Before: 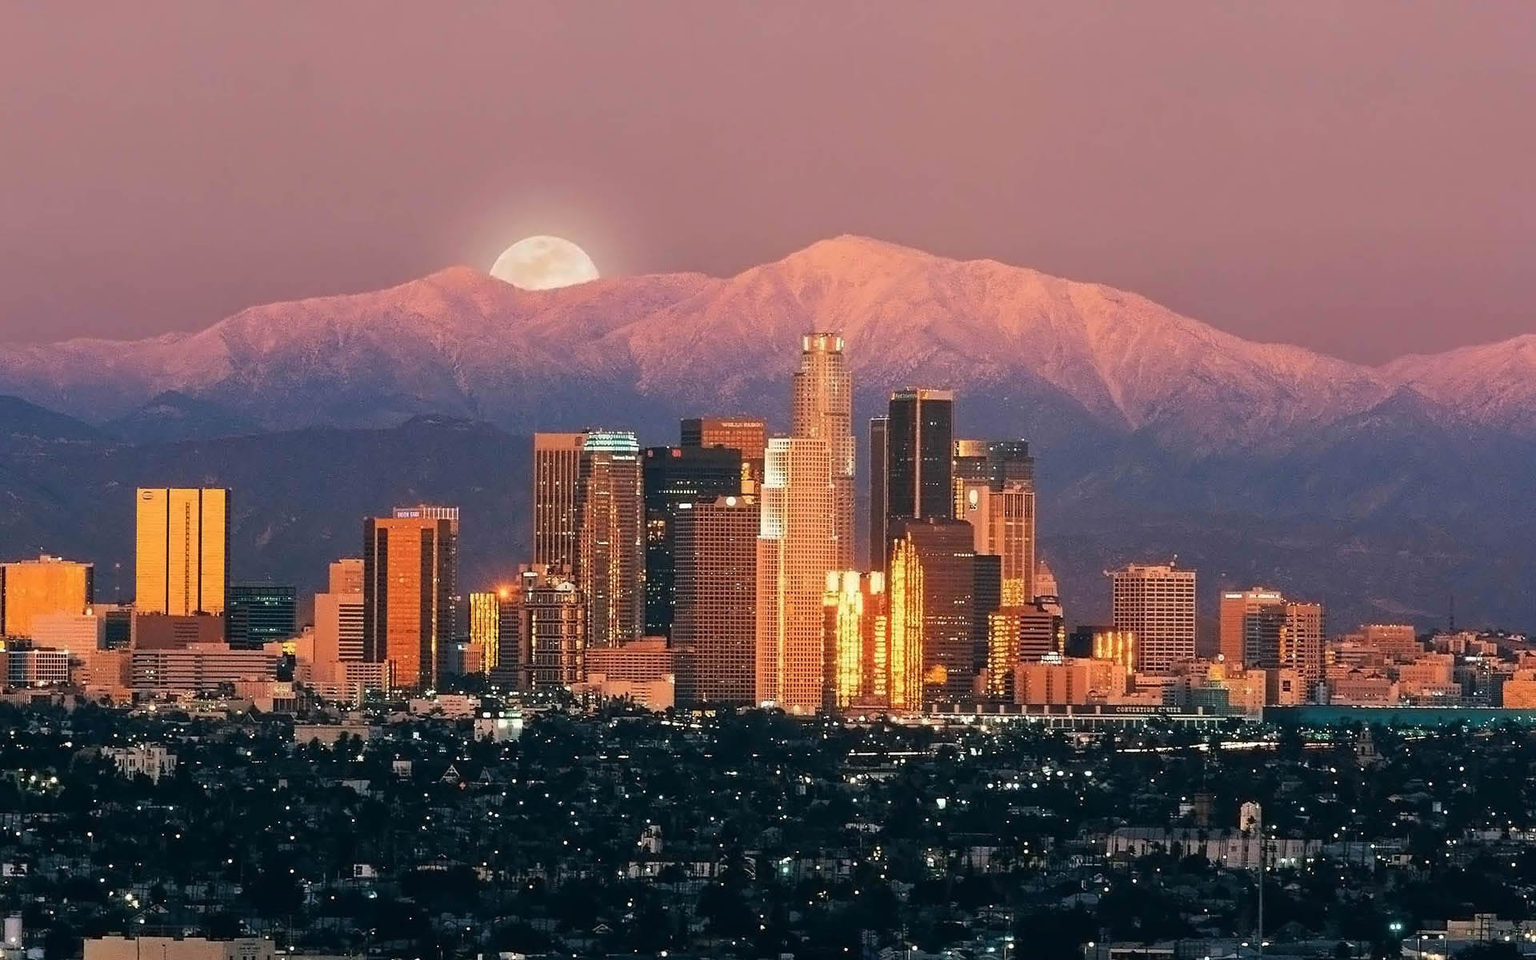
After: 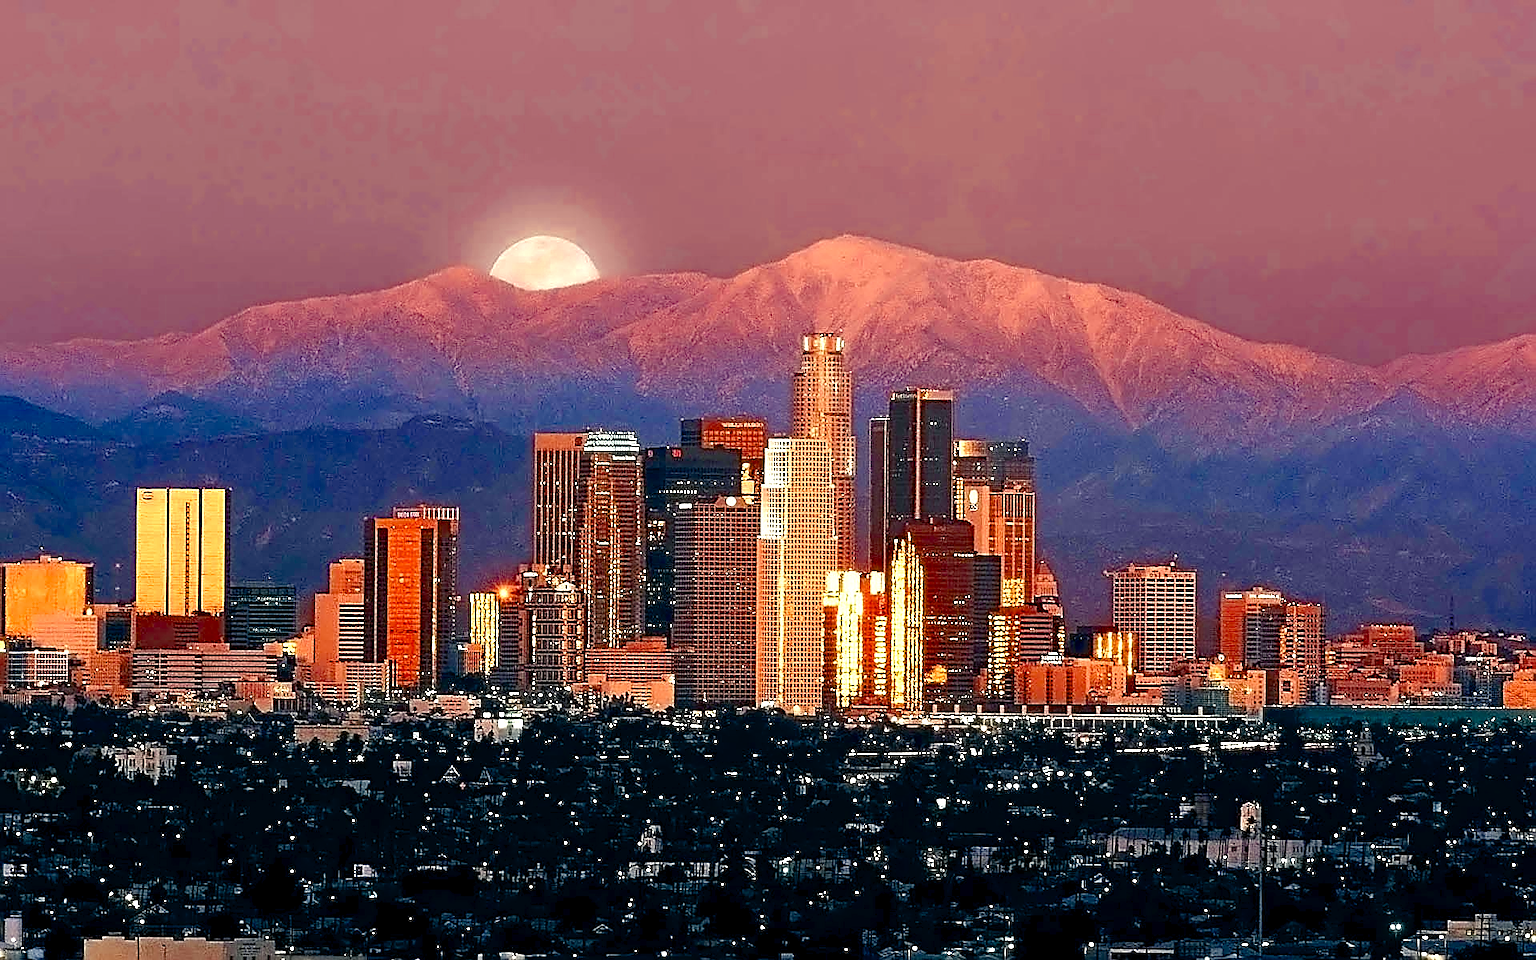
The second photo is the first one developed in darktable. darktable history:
color zones: curves: ch0 [(0.004, 0.305) (0.261, 0.623) (0.389, 0.399) (0.708, 0.571) (0.947, 0.34)]; ch1 [(0.025, 0.645) (0.229, 0.584) (0.326, 0.551) (0.484, 0.262) (0.757, 0.643)]
color balance rgb: power › chroma 1.01%, power › hue 255.58°, highlights gain › luminance 5.702%, highlights gain › chroma 2.581%, highlights gain › hue 87.6°, global offset › luminance -0.5%, perceptual saturation grading › global saturation 13.568%, perceptual saturation grading › highlights -25.6%, perceptual saturation grading › shadows 25.057%, perceptual brilliance grading › highlights 8.443%, perceptual brilliance grading › mid-tones 3.54%, perceptual brilliance grading › shadows 2.403%, global vibrance 7.255%, saturation formula JzAzBz (2021)
sharpen: radius 1.715, amount 1.297
